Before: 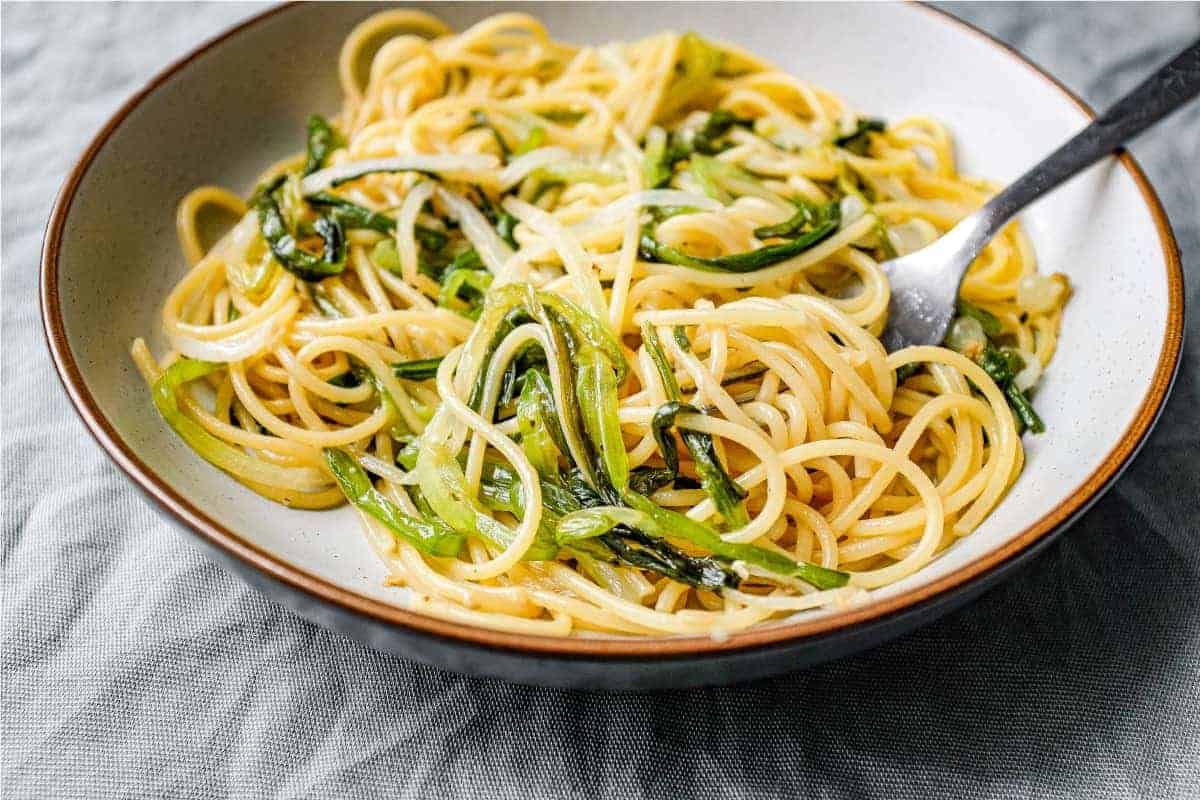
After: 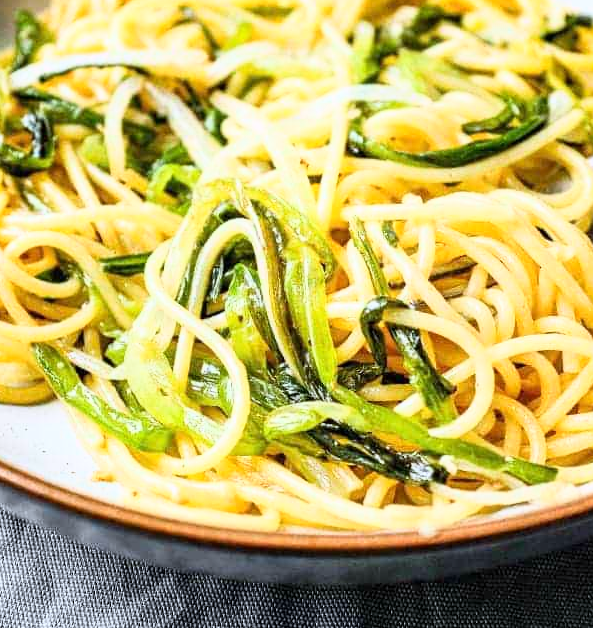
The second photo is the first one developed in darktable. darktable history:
base curve: curves: ch0 [(0, 0) (0.557, 0.834) (1, 1)]
crop and rotate: angle 0.02°, left 24.353%, top 13.219%, right 26.156%, bottom 8.224%
white balance: red 0.967, blue 1.049
